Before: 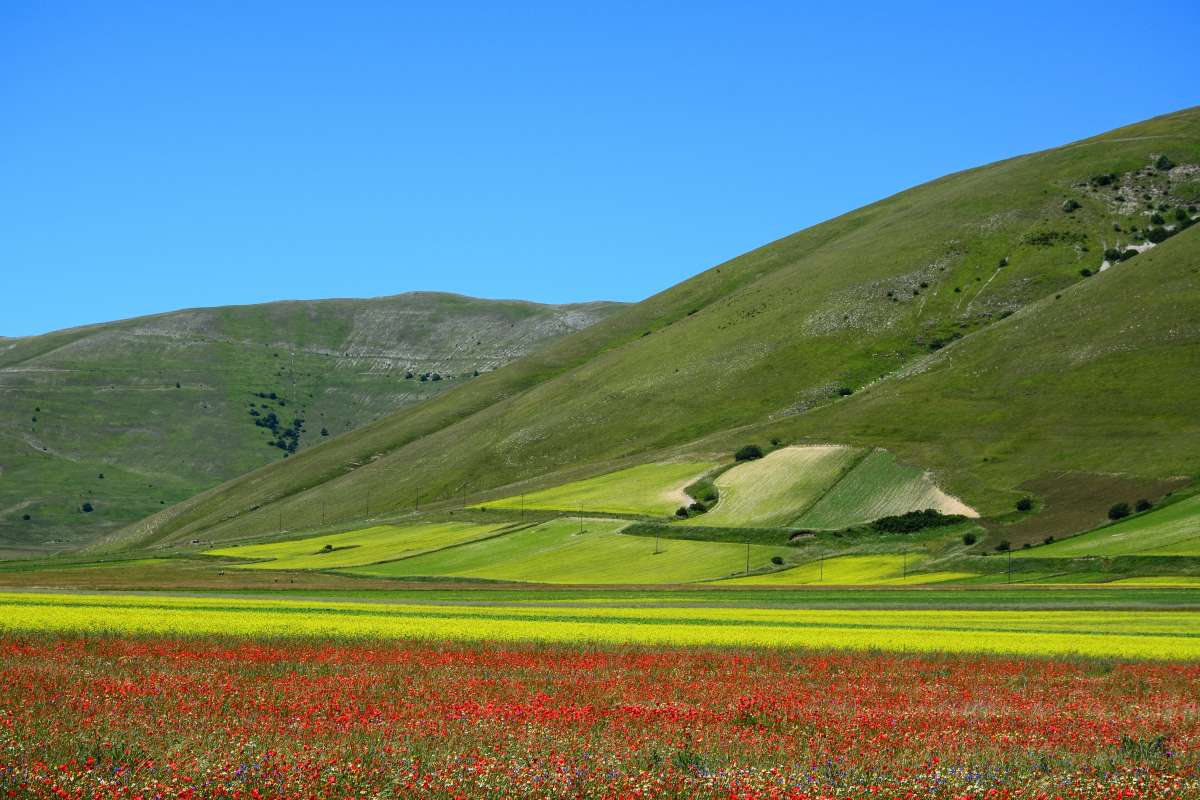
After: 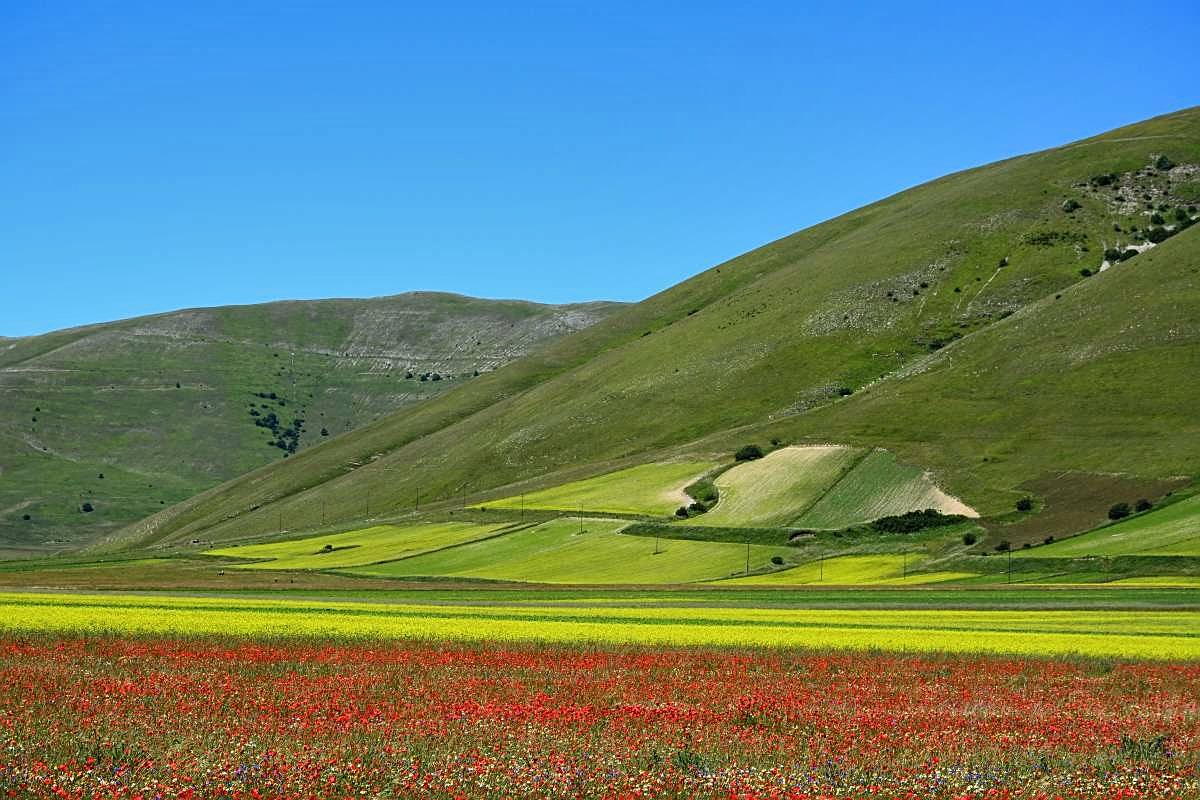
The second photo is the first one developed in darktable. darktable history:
white balance: red 1.009, blue 0.985
sharpen: on, module defaults
shadows and highlights: shadows 52.42, soften with gaussian
tone equalizer: on, module defaults
